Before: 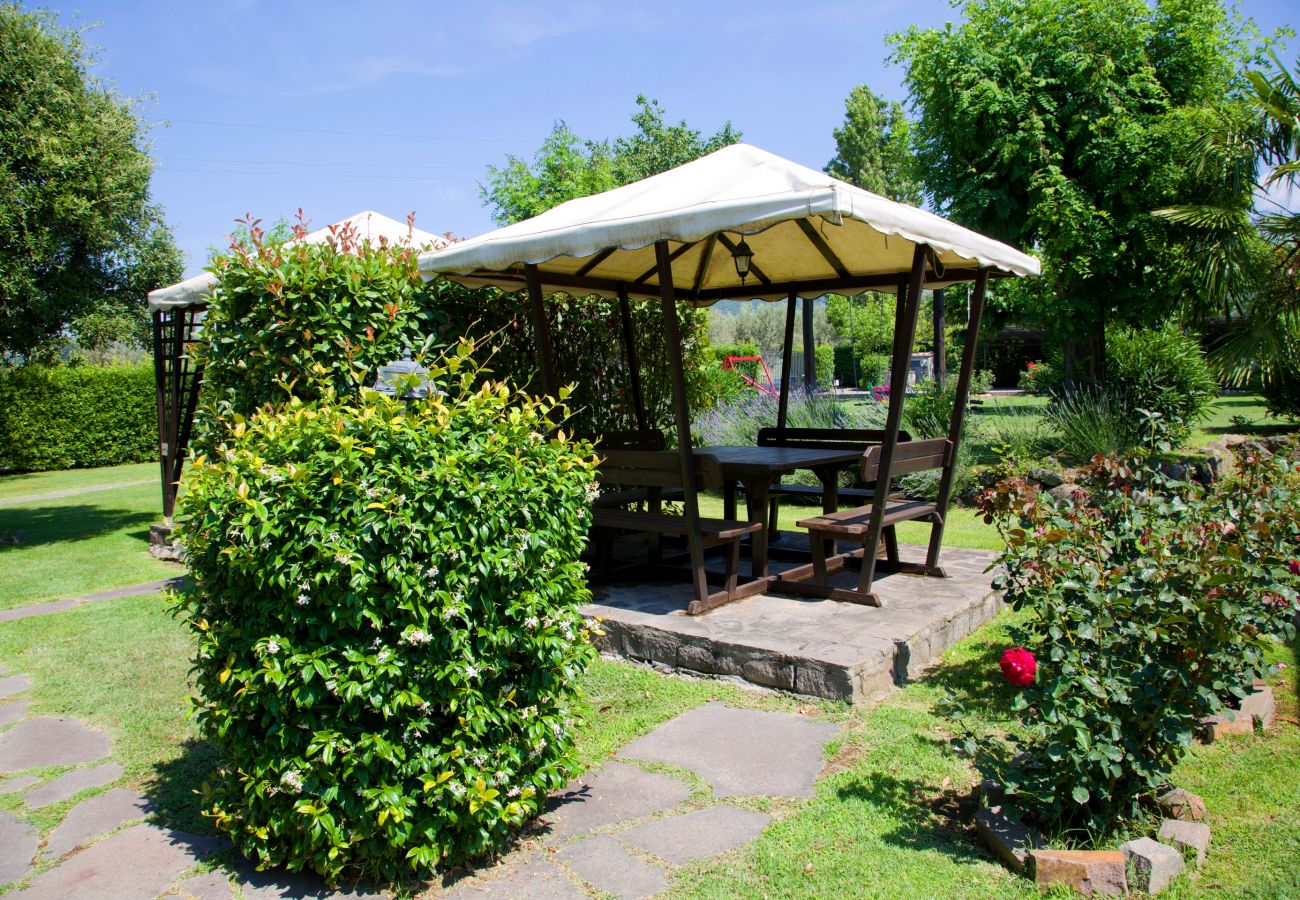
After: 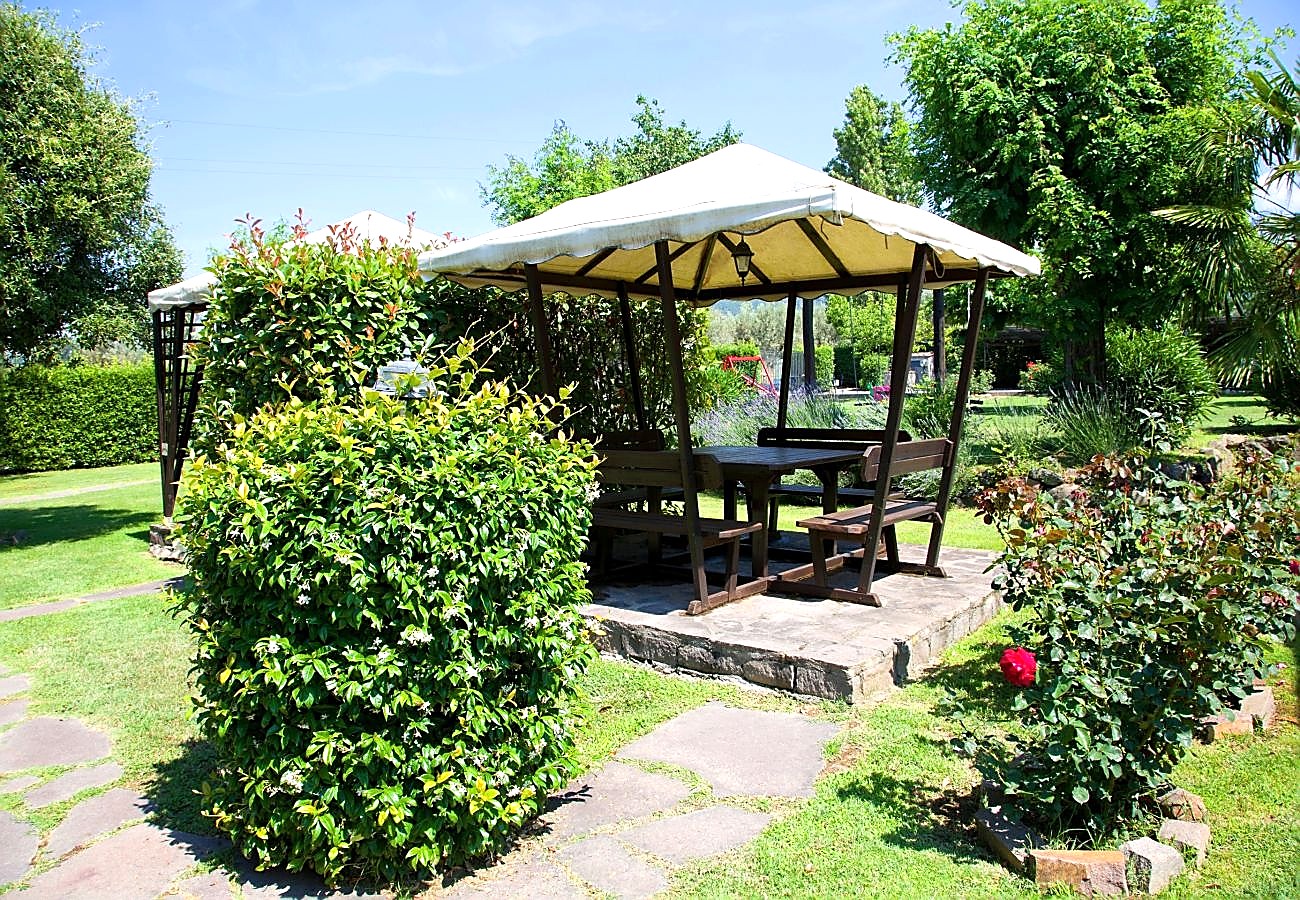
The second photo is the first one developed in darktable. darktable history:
sharpen: radius 1.351, amount 1.266, threshold 0.811
exposure: exposure 0.558 EV, compensate highlight preservation false
